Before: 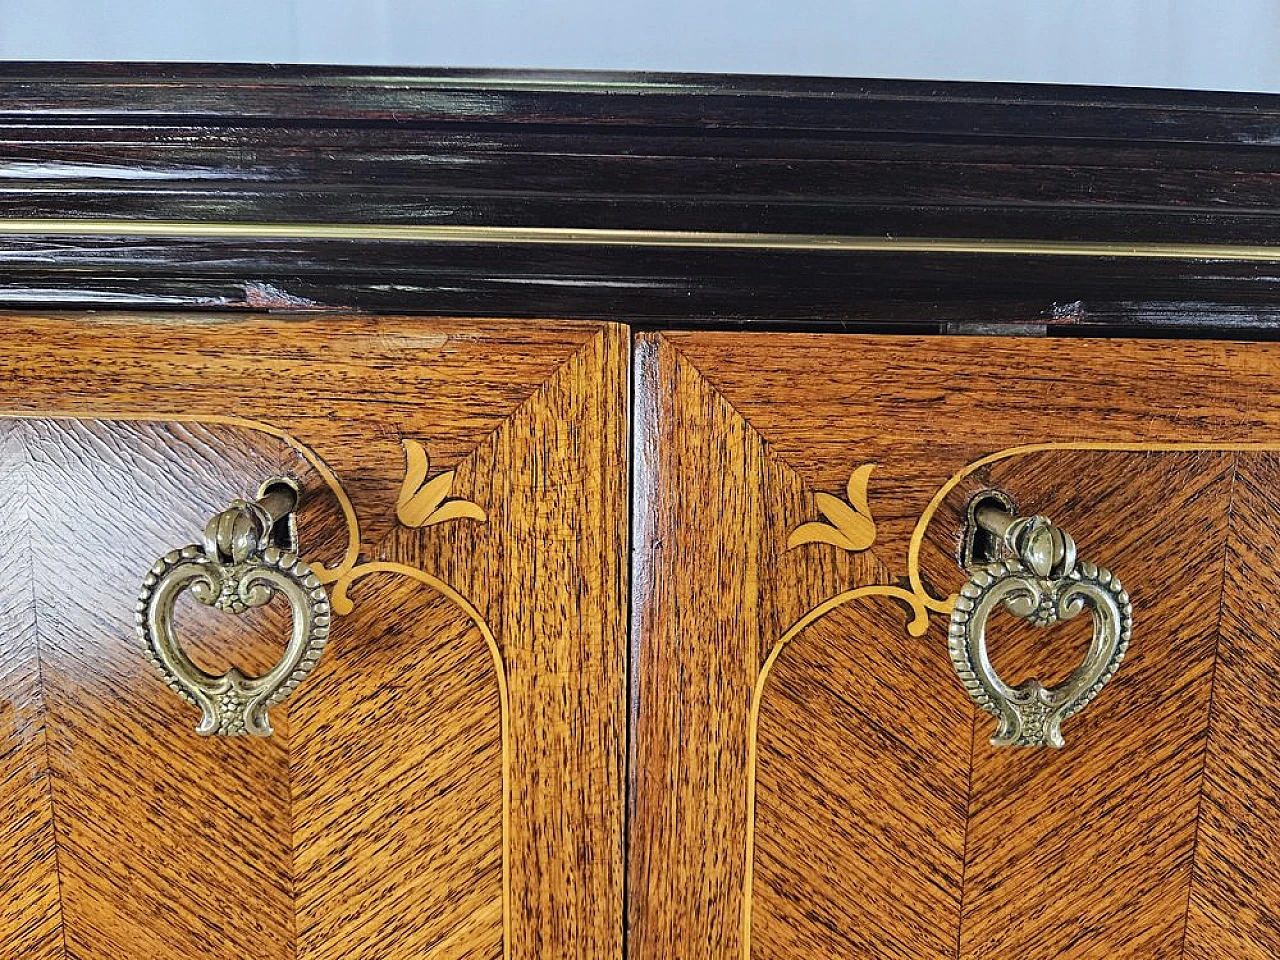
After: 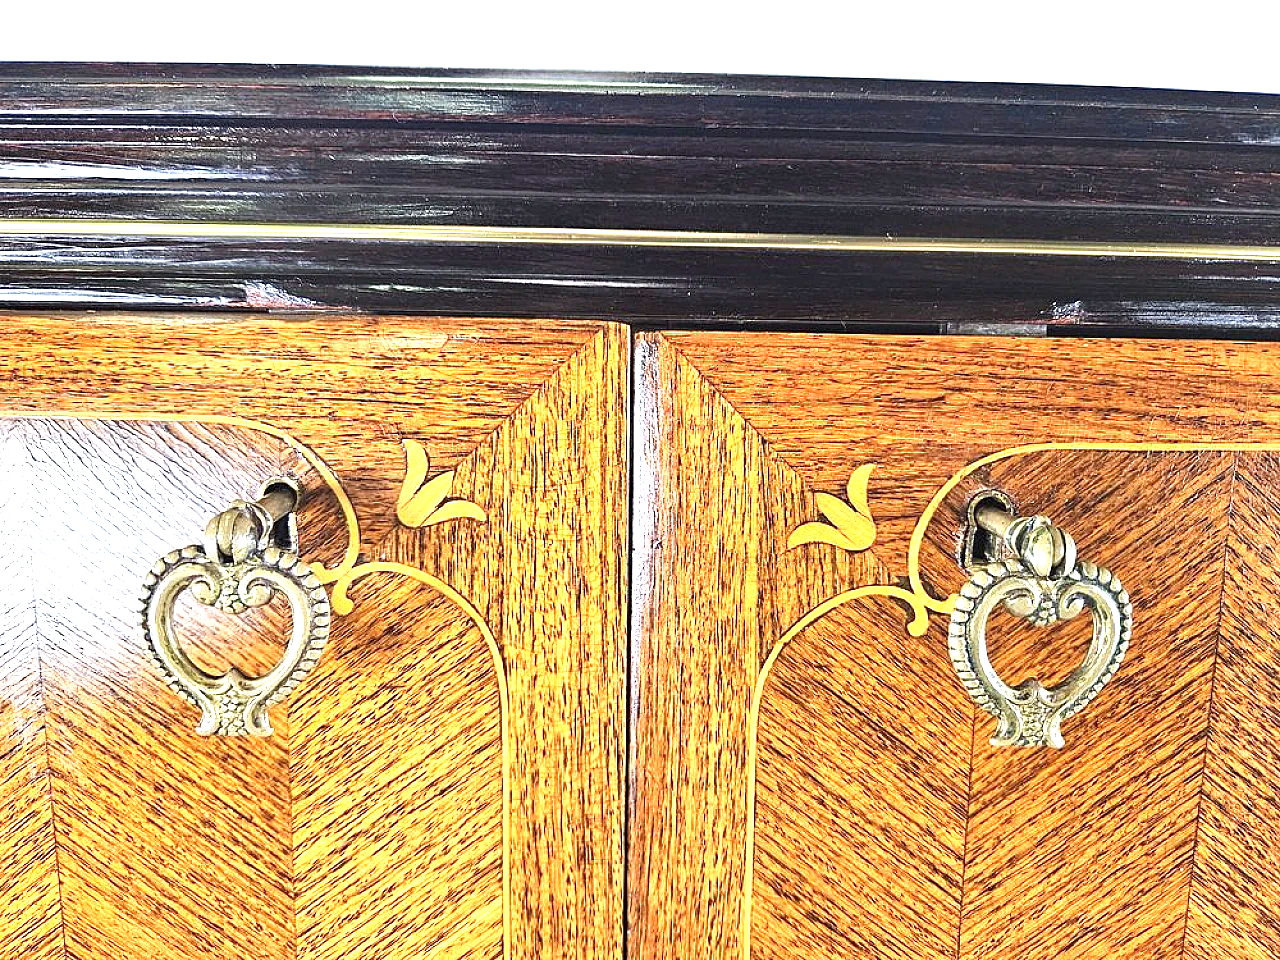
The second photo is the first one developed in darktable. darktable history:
exposure: exposure 1.495 EV, compensate exposure bias true, compensate highlight preservation false
